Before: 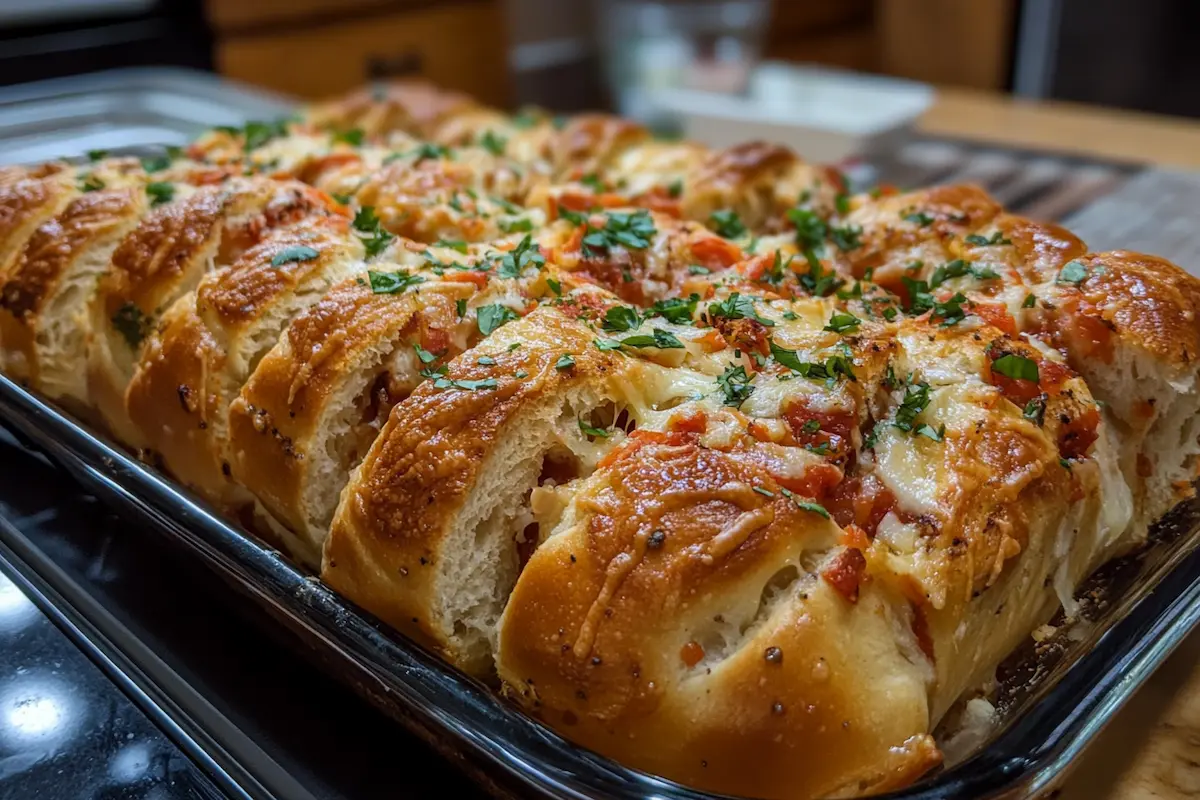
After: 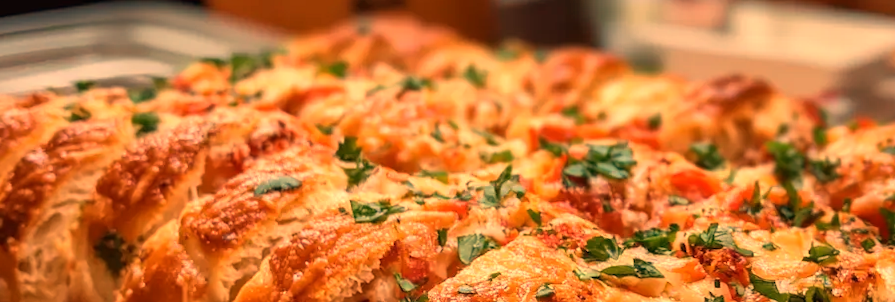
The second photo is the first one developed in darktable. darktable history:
rotate and perspective: rotation 0.226°, lens shift (vertical) -0.042, crop left 0.023, crop right 0.982, crop top 0.006, crop bottom 0.994
white balance: red 1.467, blue 0.684
crop: left 0.579%, top 7.627%, right 23.167%, bottom 54.275%
exposure: black level correction 0.001, compensate highlight preservation false
